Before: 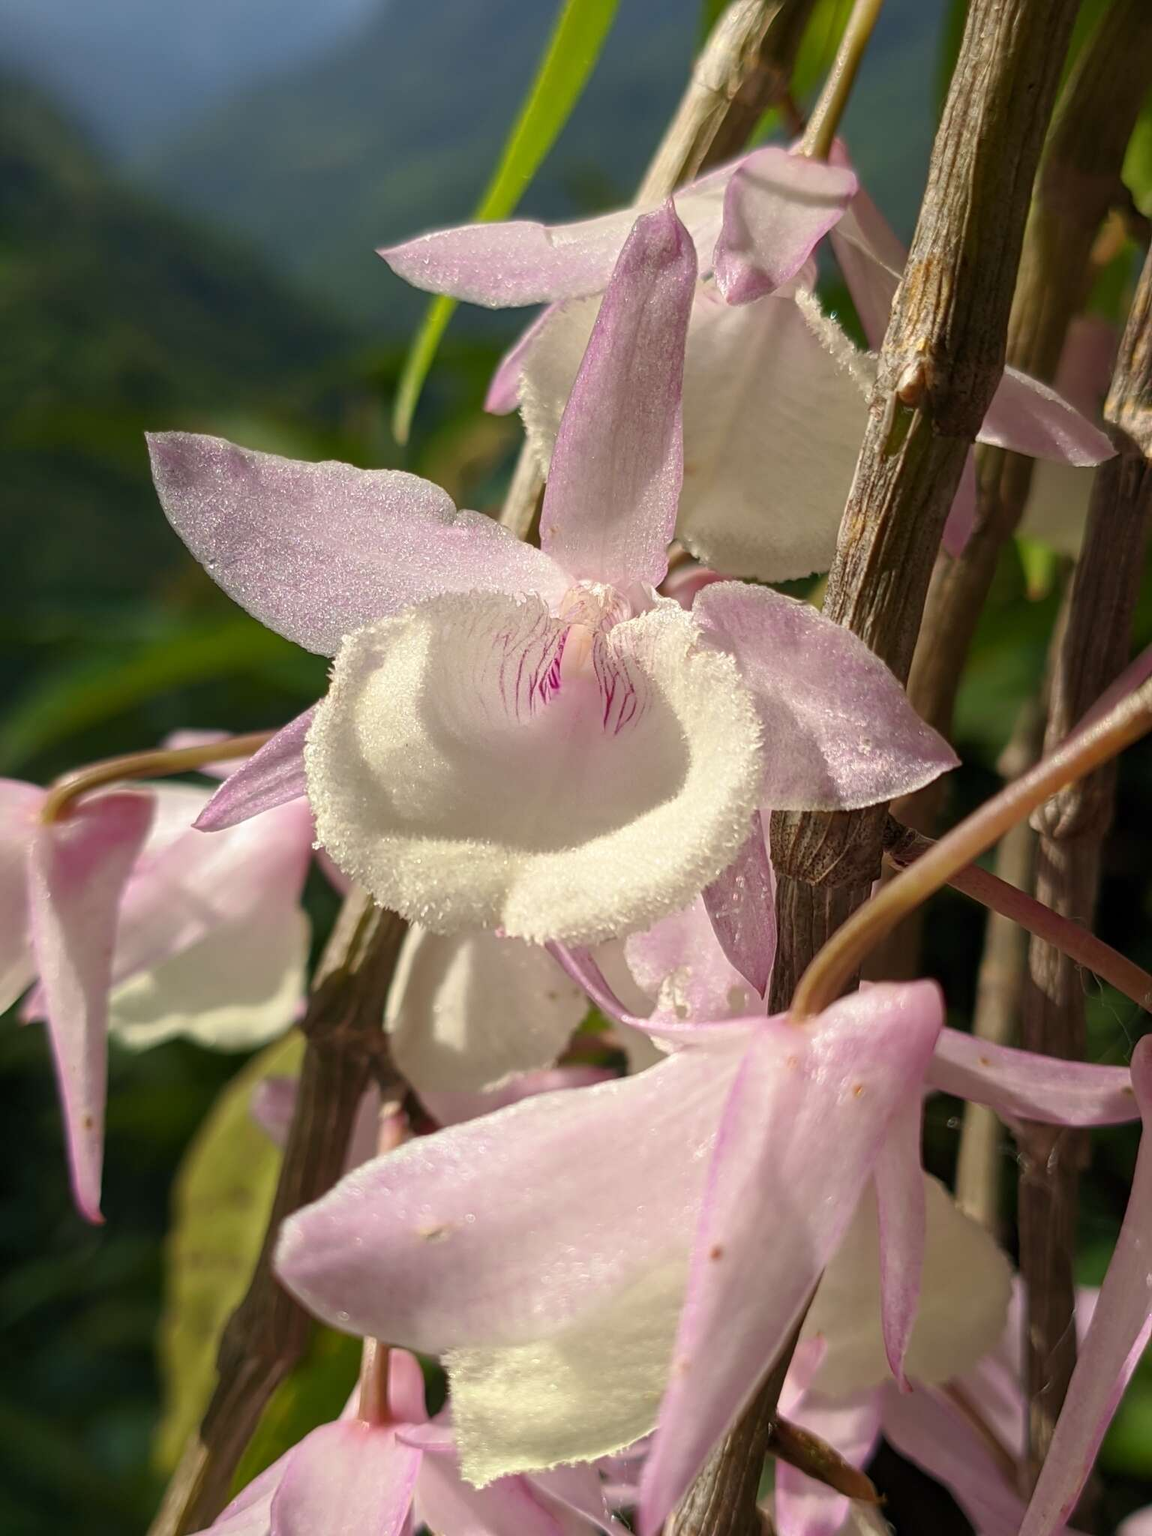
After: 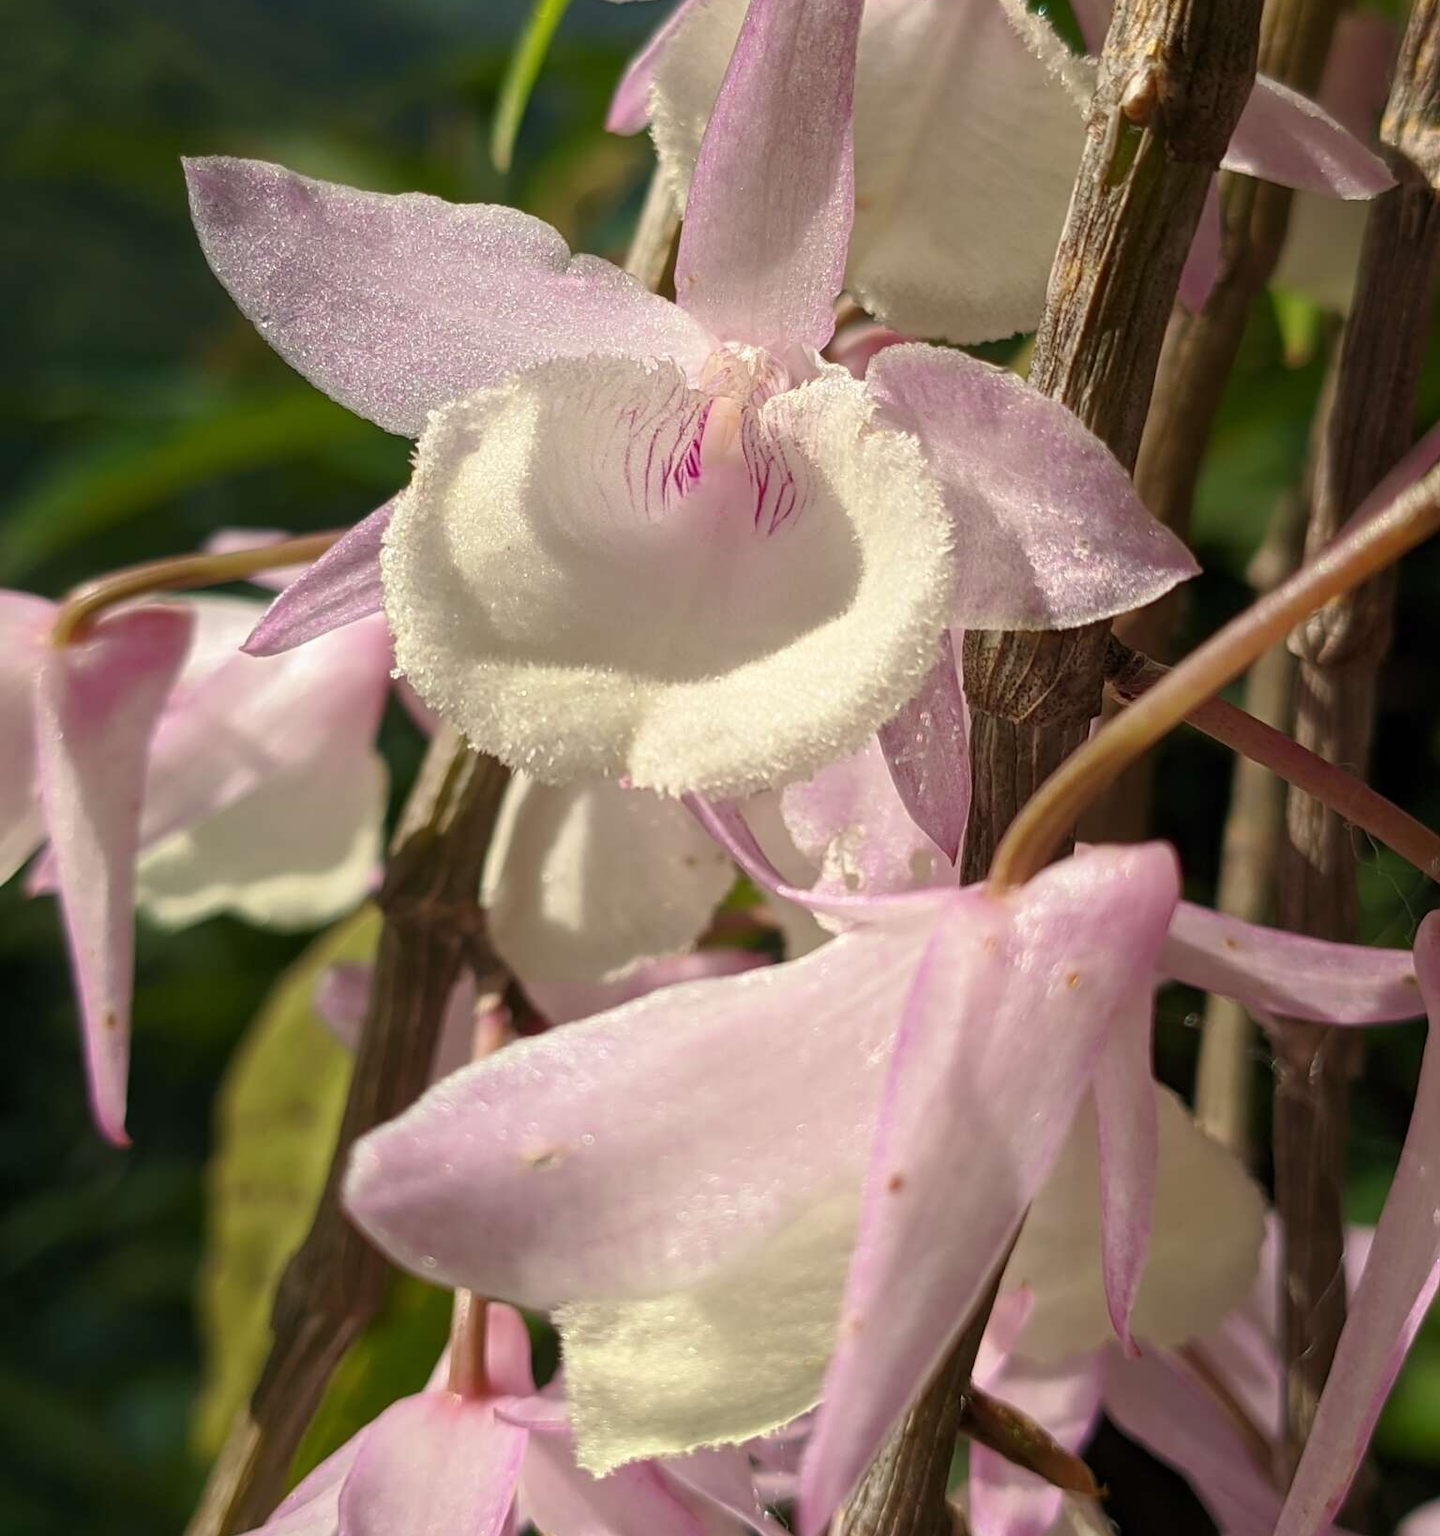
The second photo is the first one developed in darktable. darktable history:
crop and rotate: top 19.998%
color balance rgb: on, module defaults
